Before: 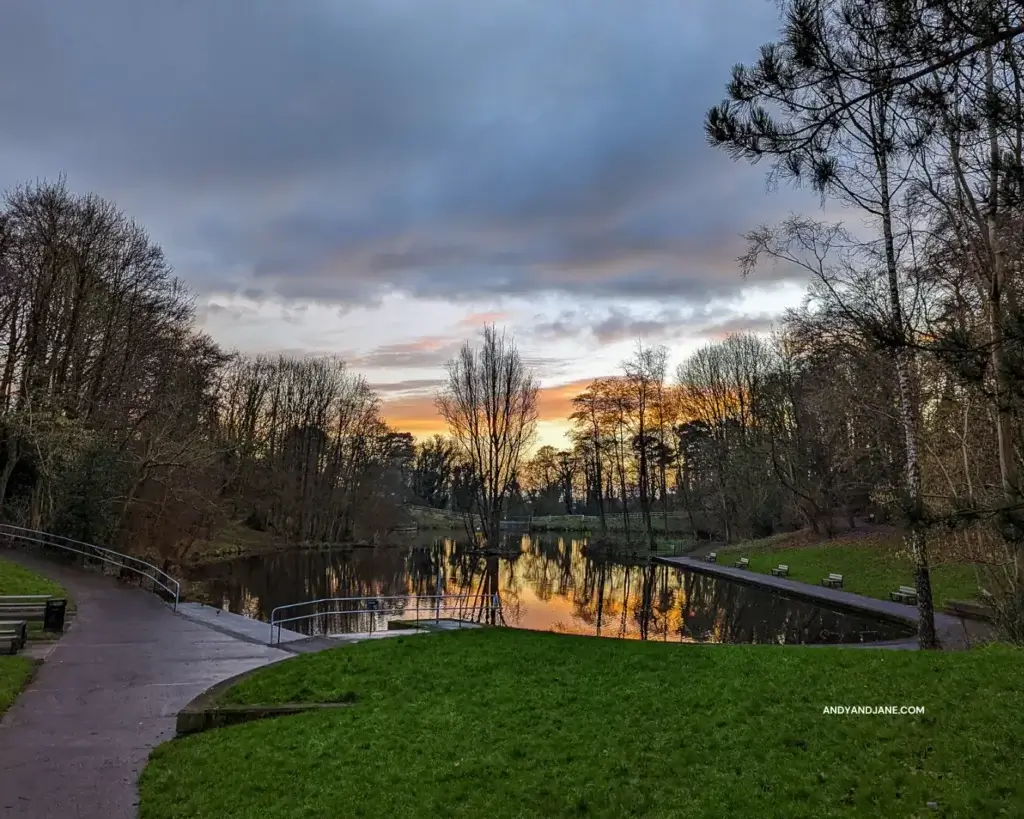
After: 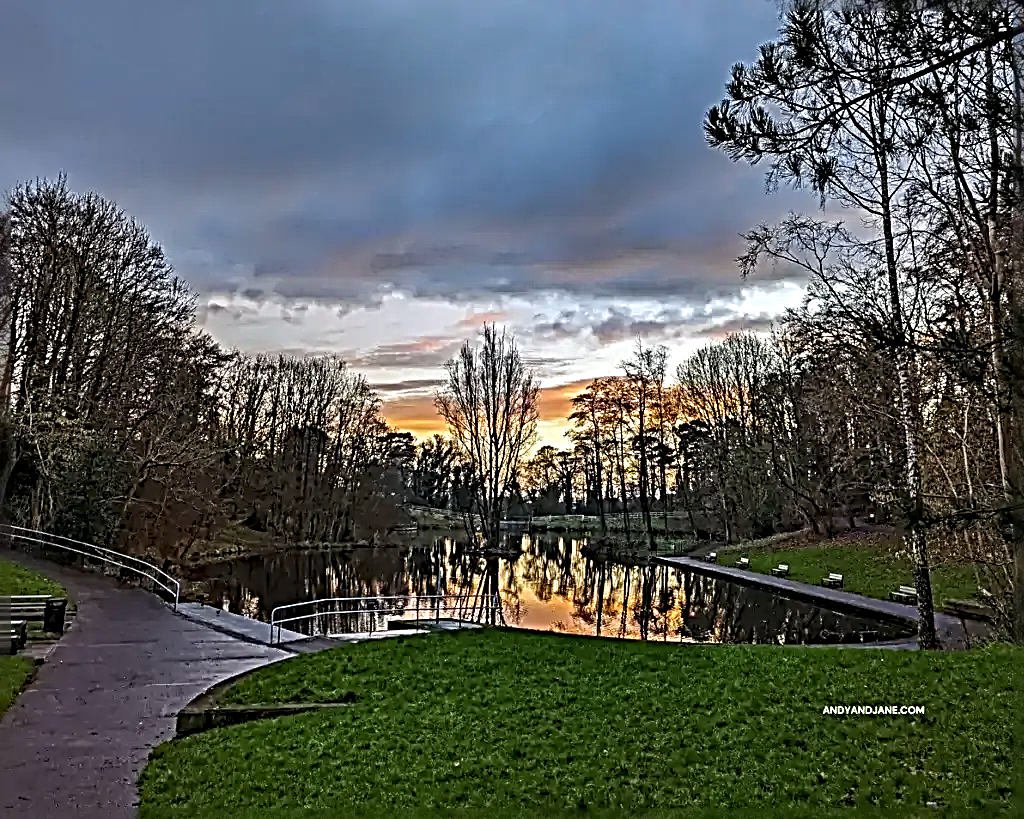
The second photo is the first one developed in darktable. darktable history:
haze removal: compatibility mode true, adaptive false
sharpen: radius 4.001, amount 2
